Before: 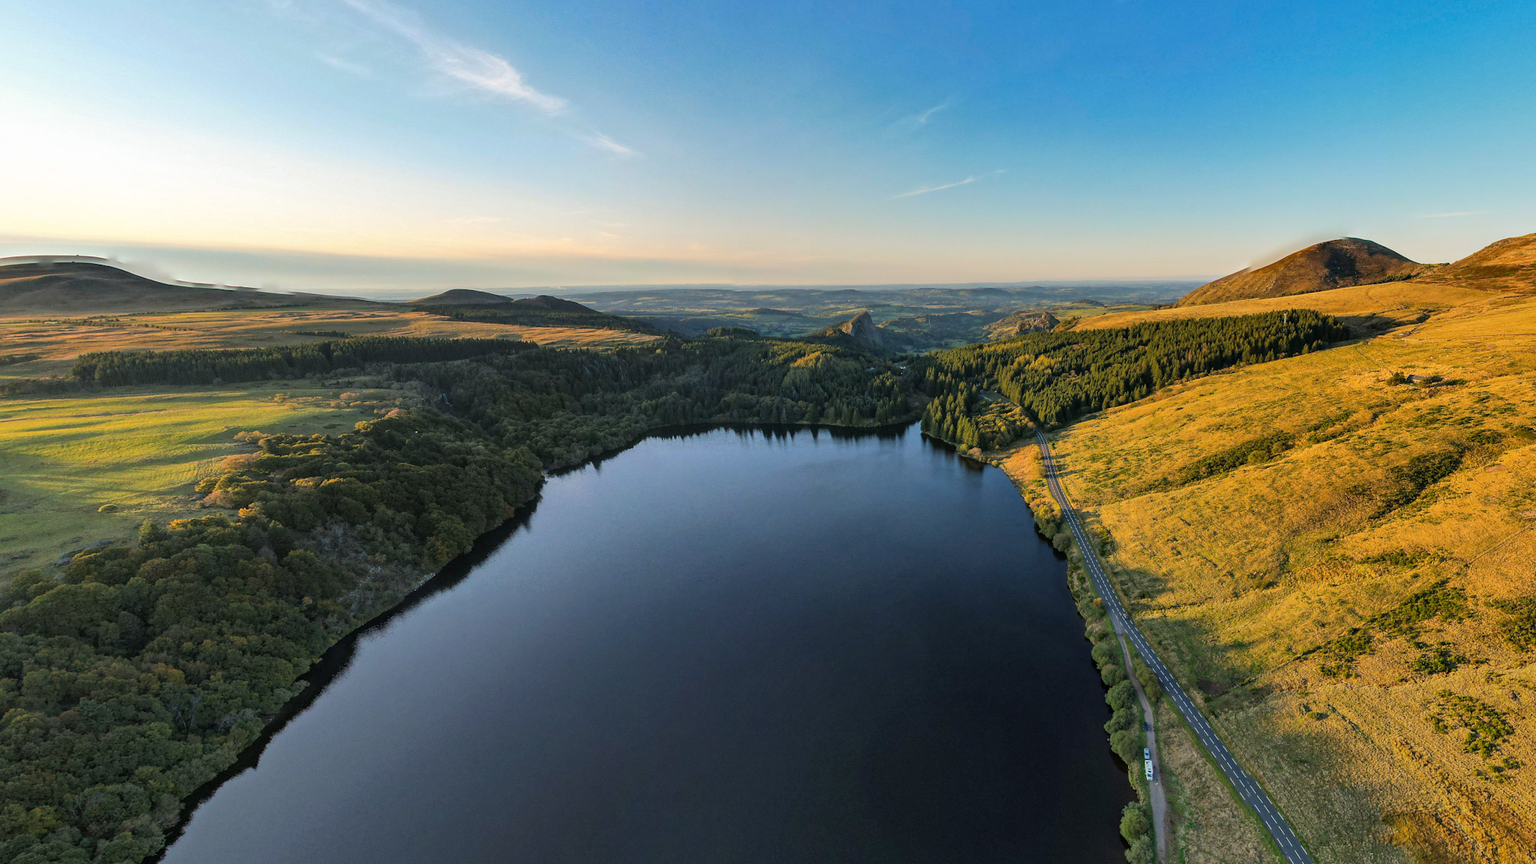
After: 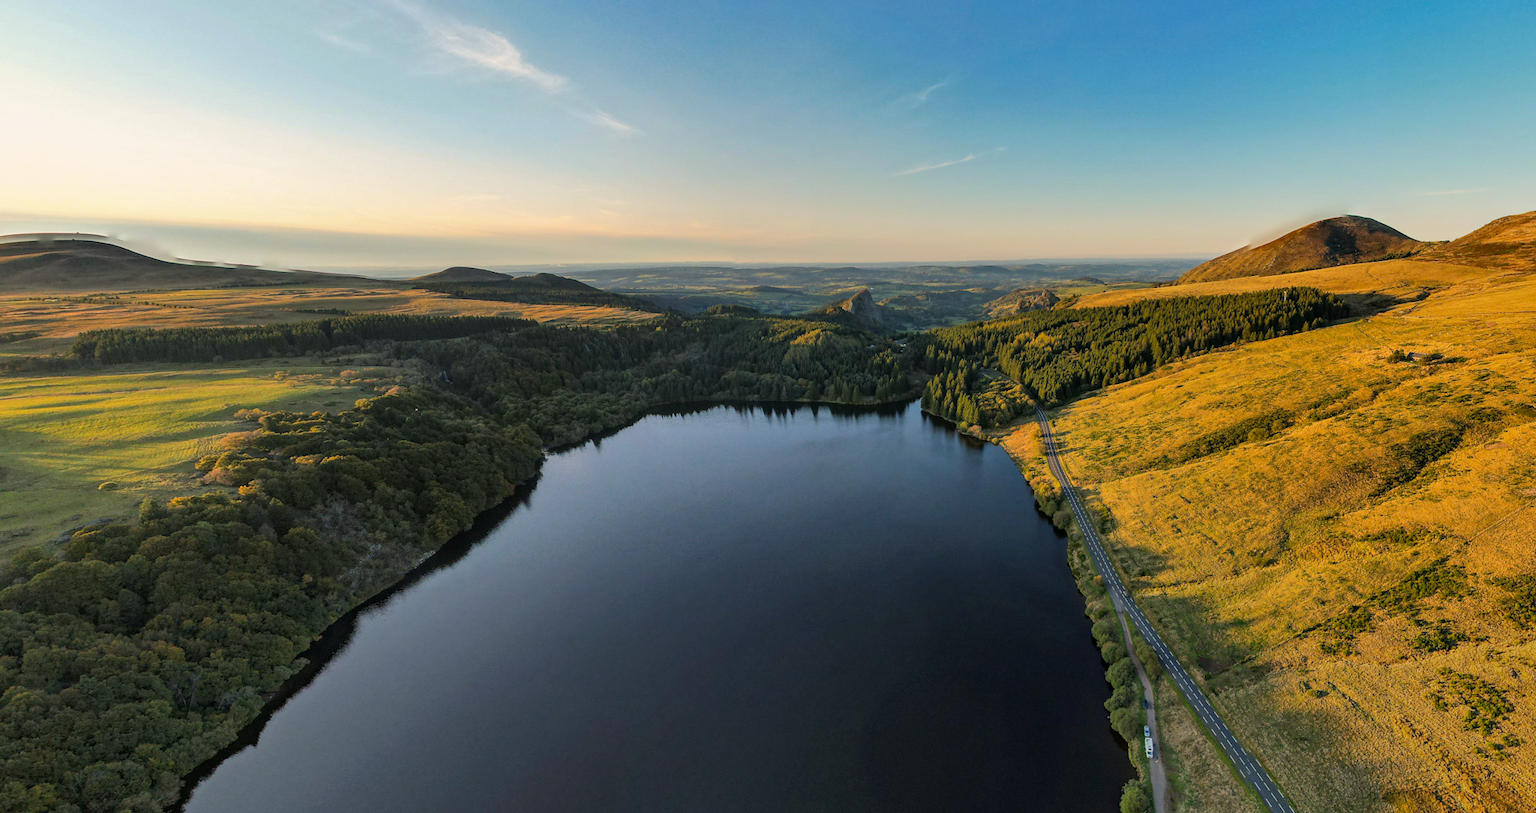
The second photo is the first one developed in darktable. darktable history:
exposure: black level correction 0.001, exposure -0.124 EV, compensate exposure bias true, compensate highlight preservation false
color calibration: gray › normalize channels true, x 0.336, y 0.347, temperature 5445.9 K, gamut compression 0
crop and rotate: top 2.646%, bottom 3.145%
